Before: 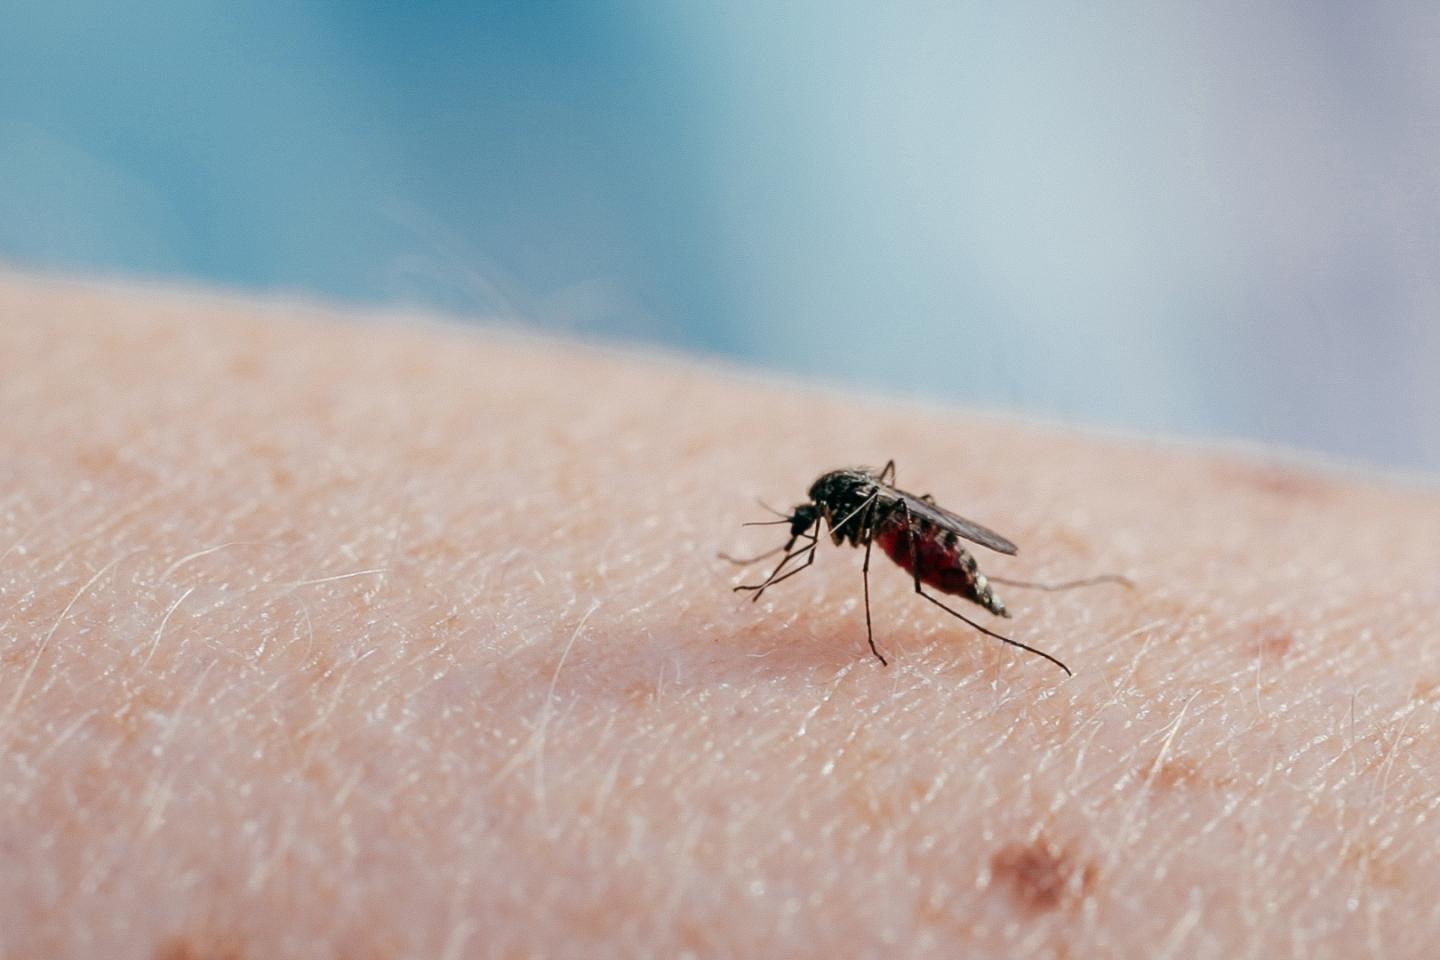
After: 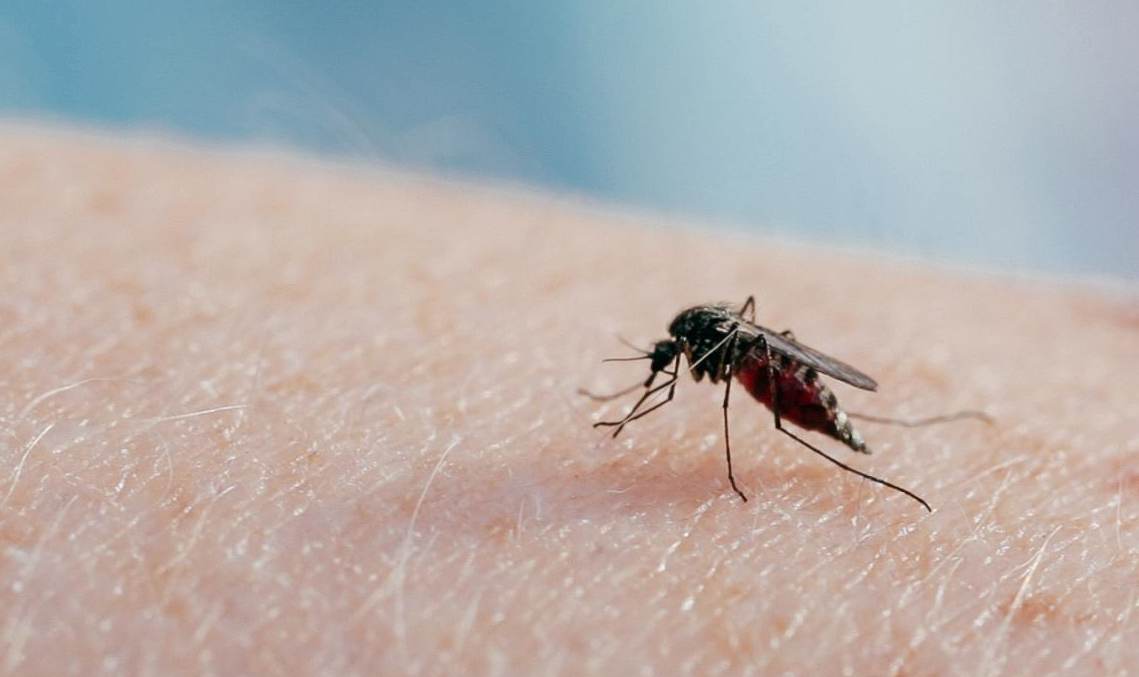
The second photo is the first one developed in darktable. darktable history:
crop: left 9.745%, top 17.127%, right 11.094%, bottom 12.311%
